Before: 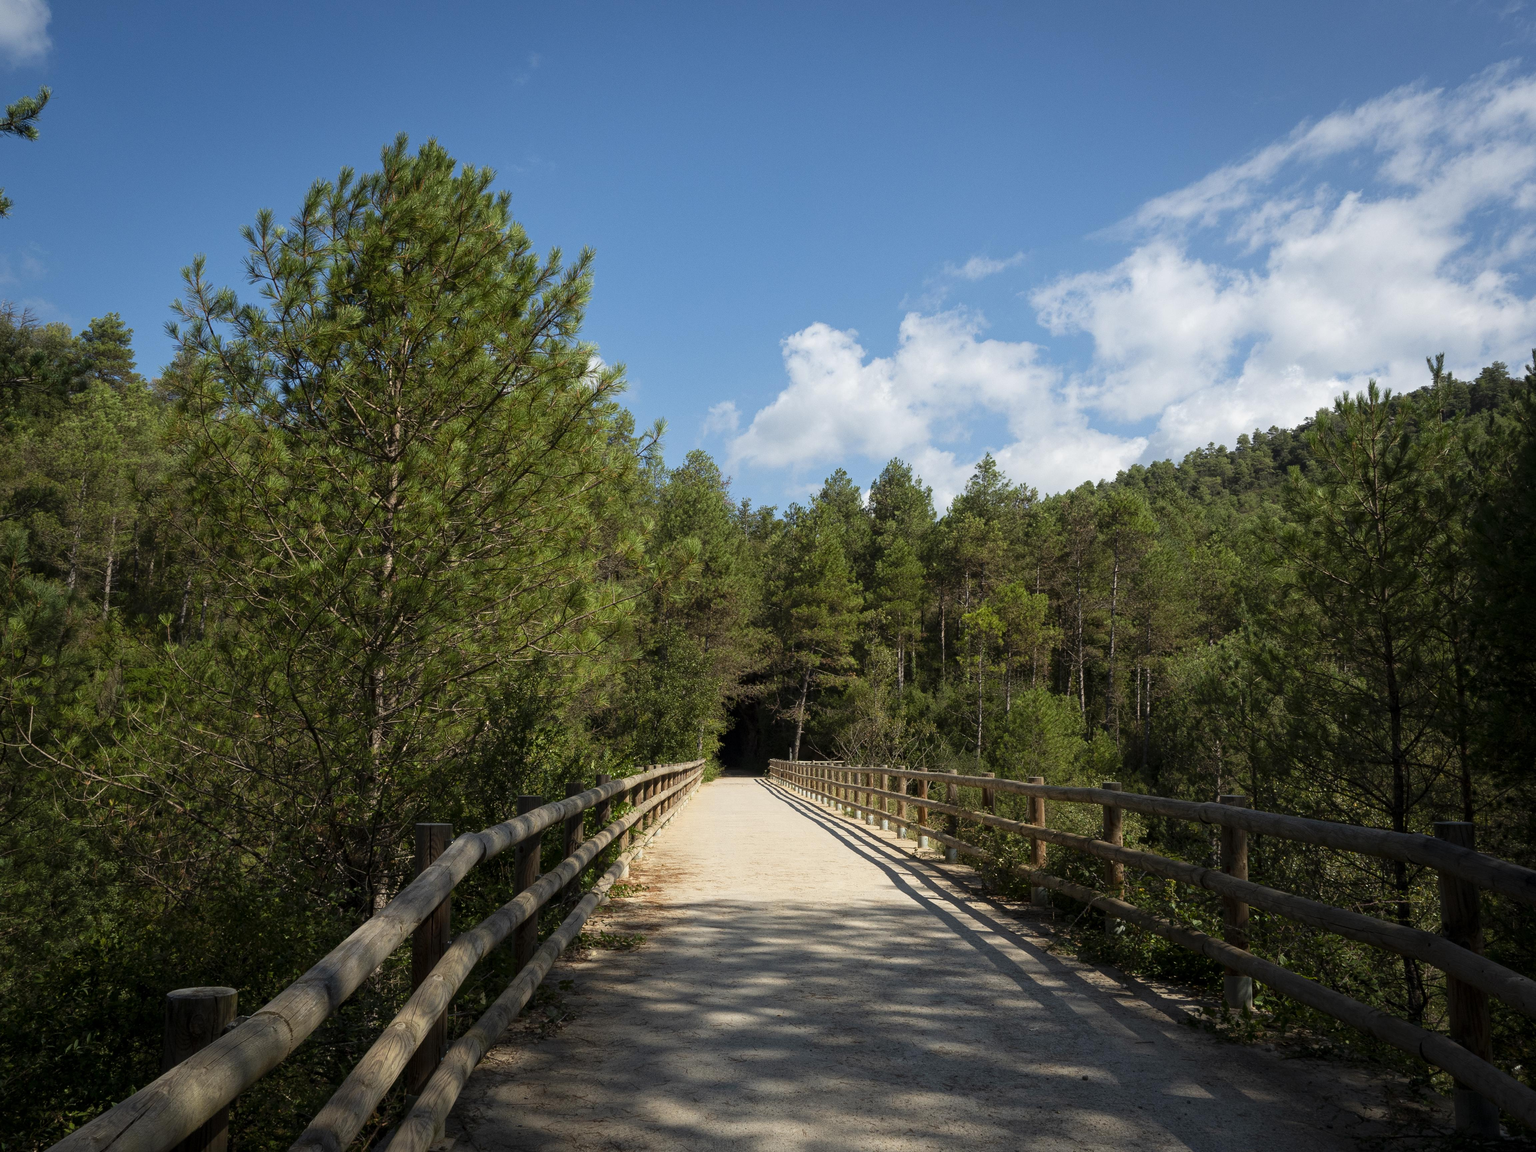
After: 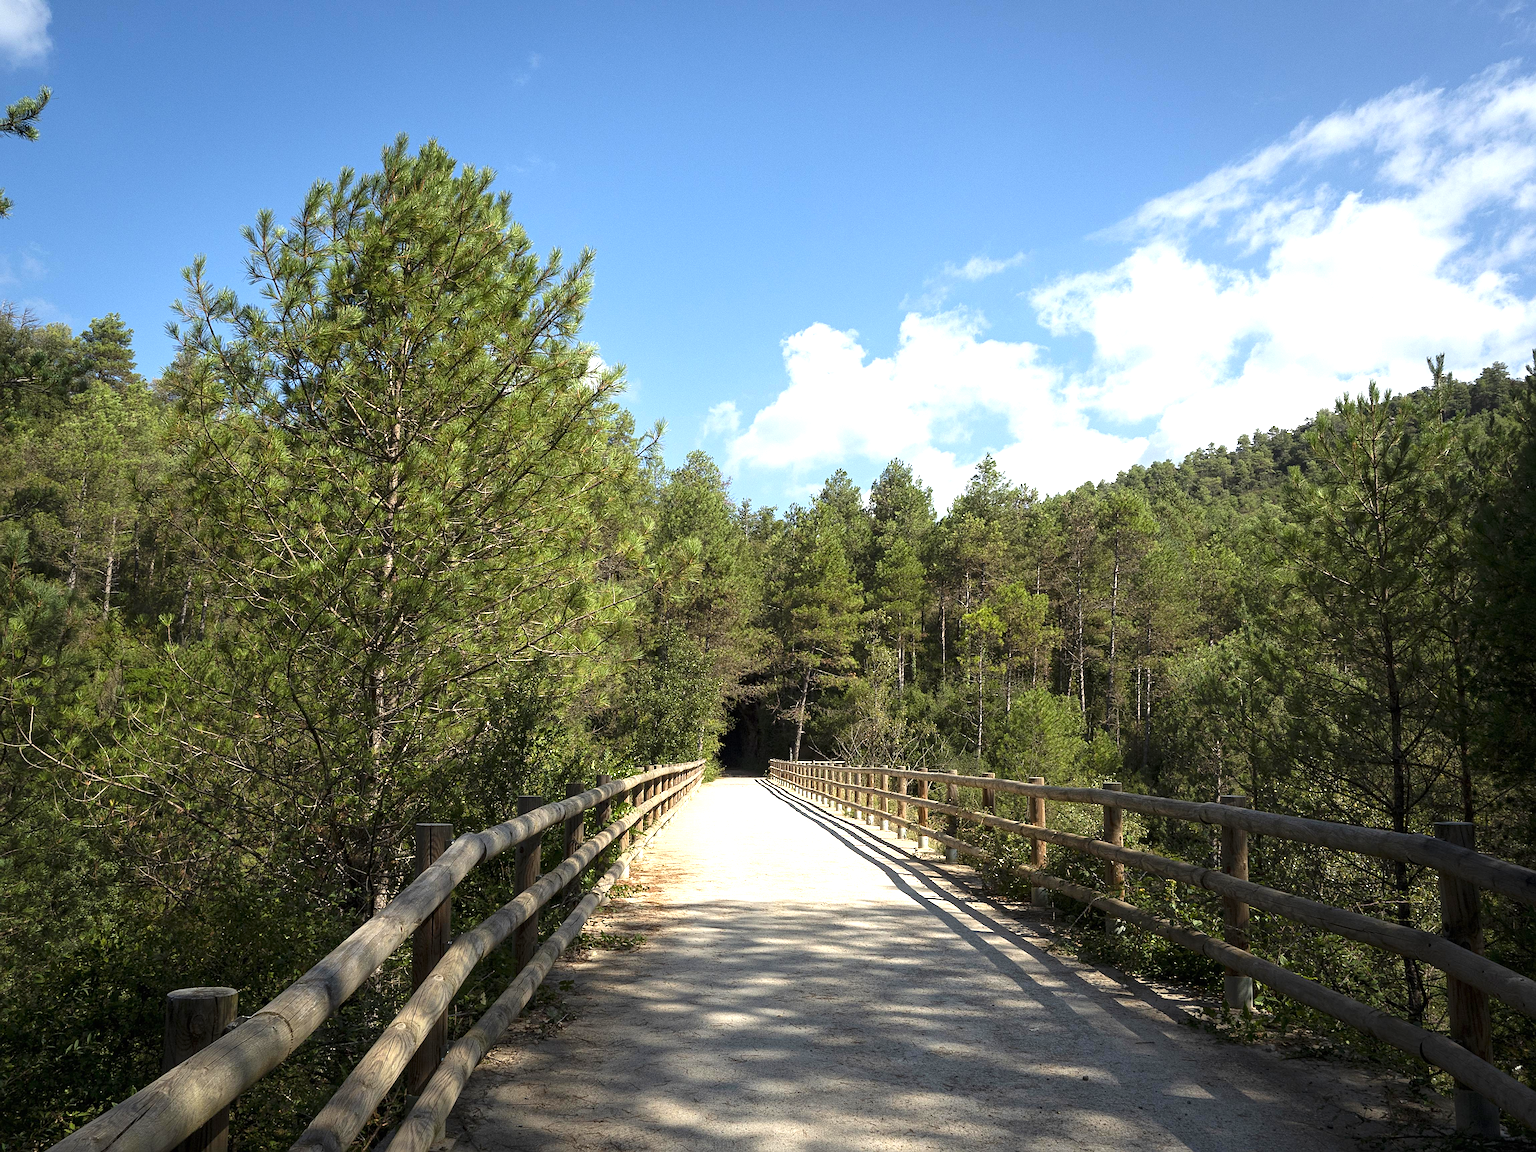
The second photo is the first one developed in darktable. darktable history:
sharpen: radius 2.767
exposure: black level correction 0, exposure 0.95 EV, compensate exposure bias true, compensate highlight preservation false
